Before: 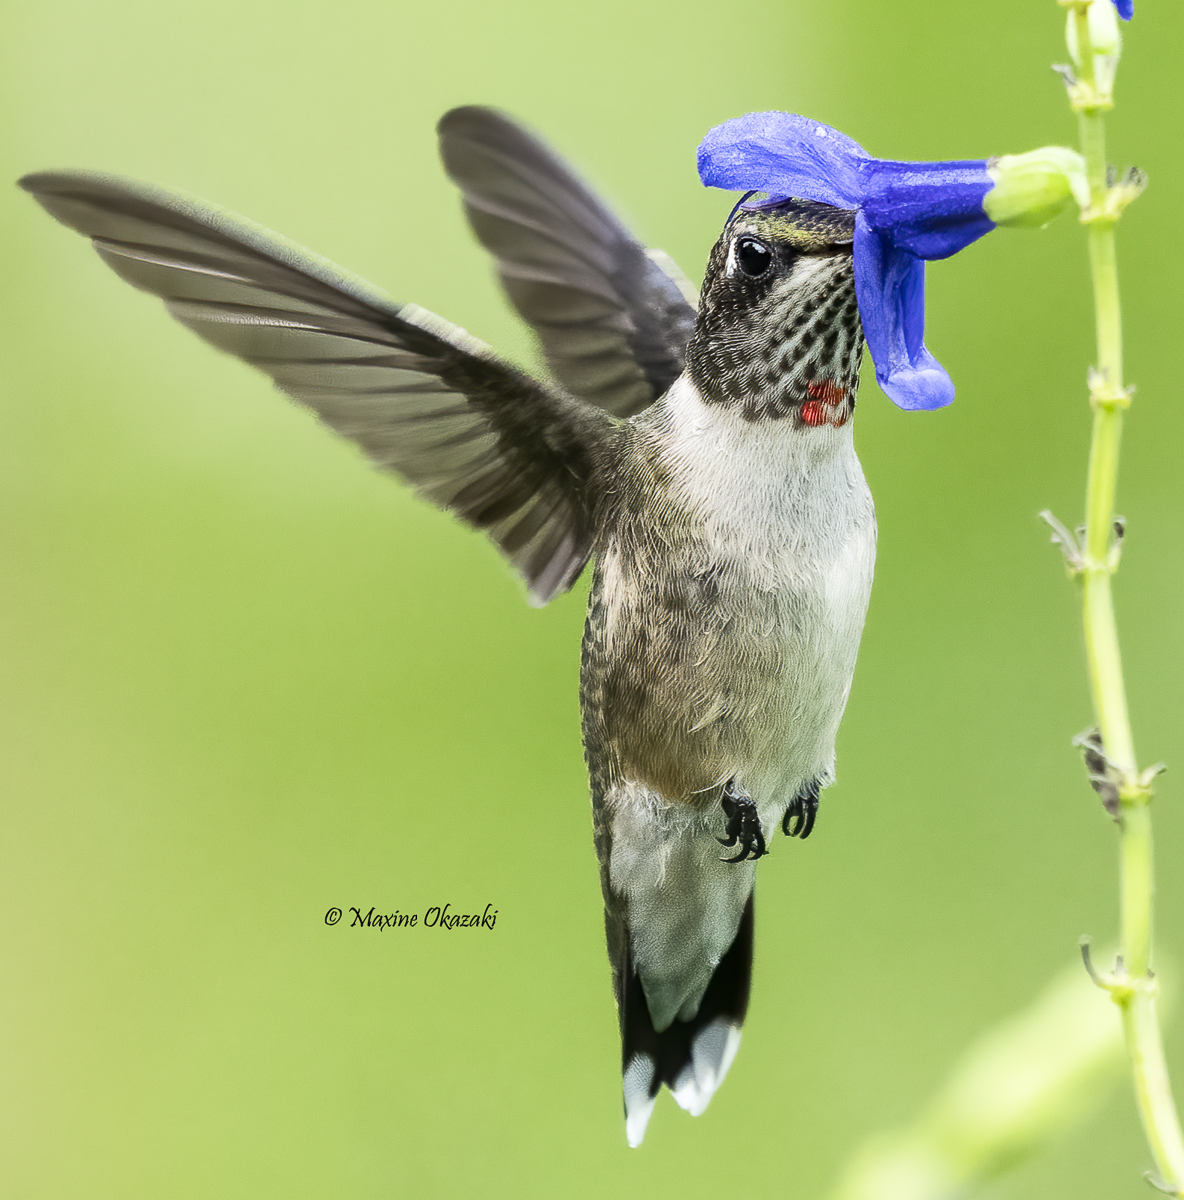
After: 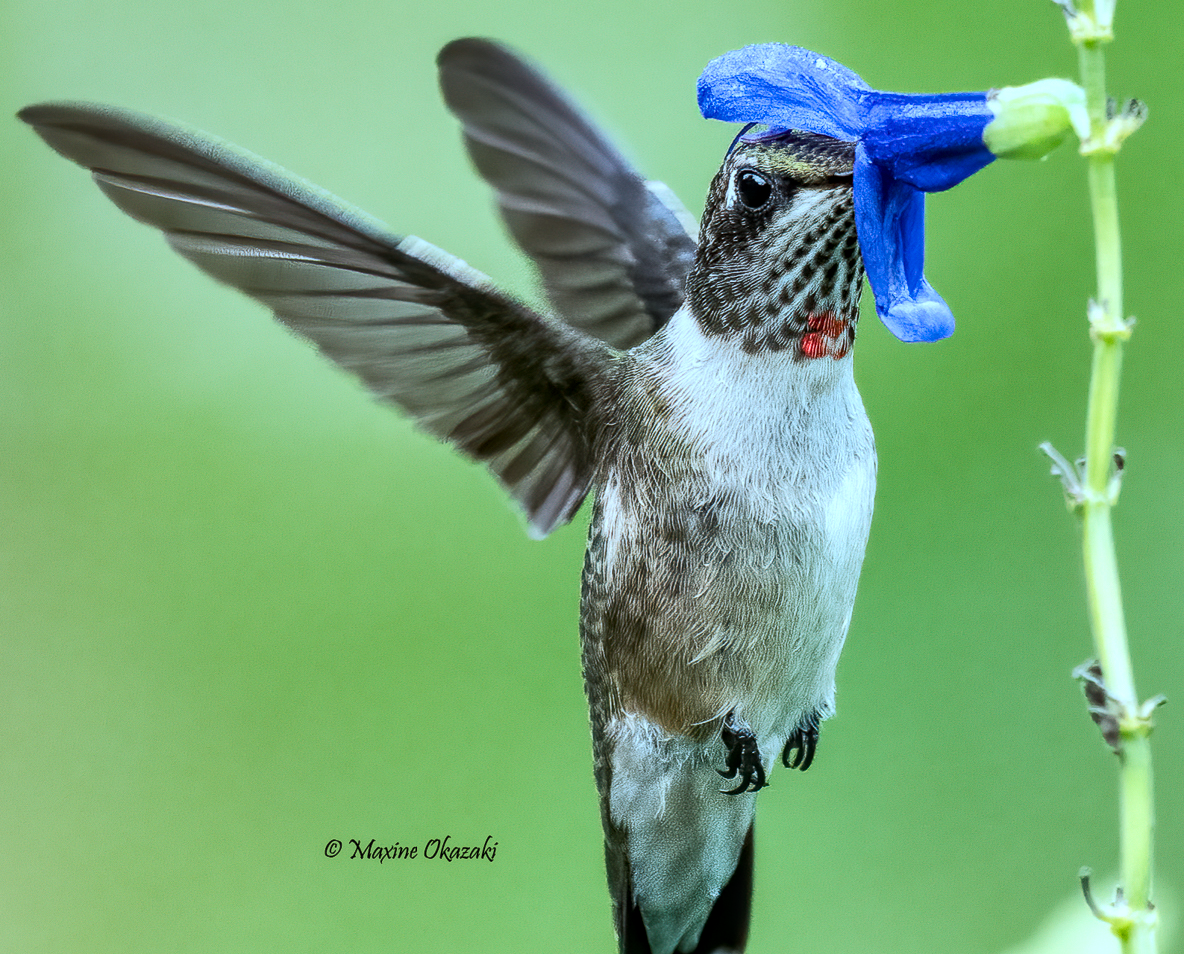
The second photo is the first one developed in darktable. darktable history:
color correction: highlights a* -8.86, highlights b* -23.92
shadows and highlights: shadows 22.68, highlights -49.09, soften with gaussian
local contrast: on, module defaults
crop and rotate: top 5.669%, bottom 14.82%
